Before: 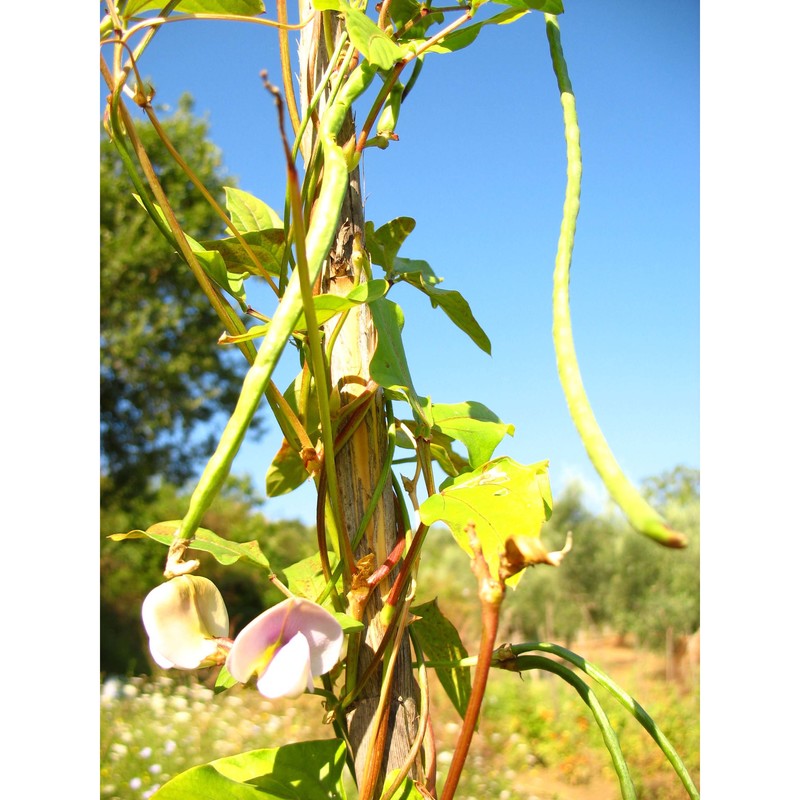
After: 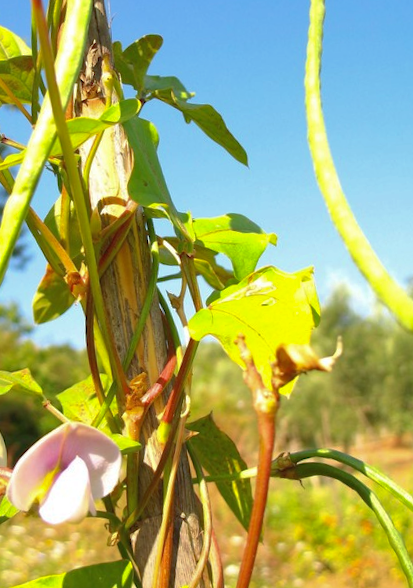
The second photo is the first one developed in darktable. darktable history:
rotate and perspective: rotation -4.25°, automatic cropping off
shadows and highlights: on, module defaults
crop: left 31.379%, top 24.658%, right 20.326%, bottom 6.628%
